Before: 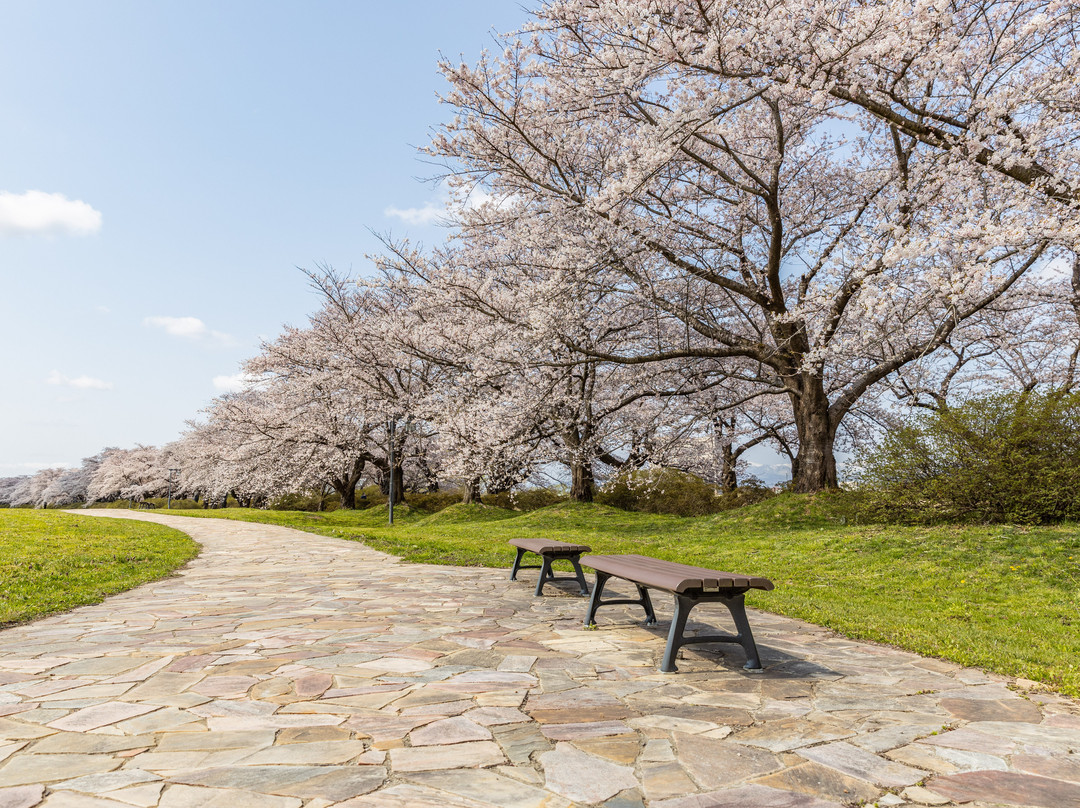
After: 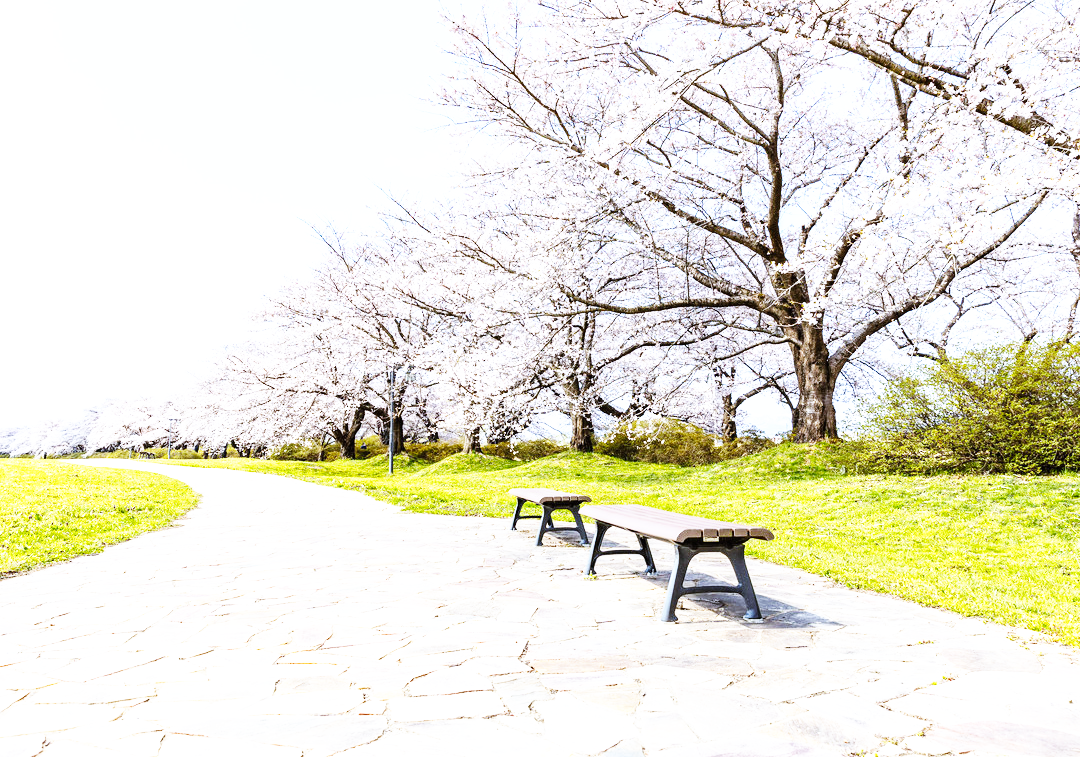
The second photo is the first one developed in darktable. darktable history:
exposure: exposure 0.781 EV, compensate highlight preservation false
base curve: curves: ch0 [(0, 0) (0.007, 0.004) (0.027, 0.03) (0.046, 0.07) (0.207, 0.54) (0.442, 0.872) (0.673, 0.972) (1, 1)], preserve colors none
crop and rotate: top 6.25%
white balance: red 0.948, green 1.02, blue 1.176
